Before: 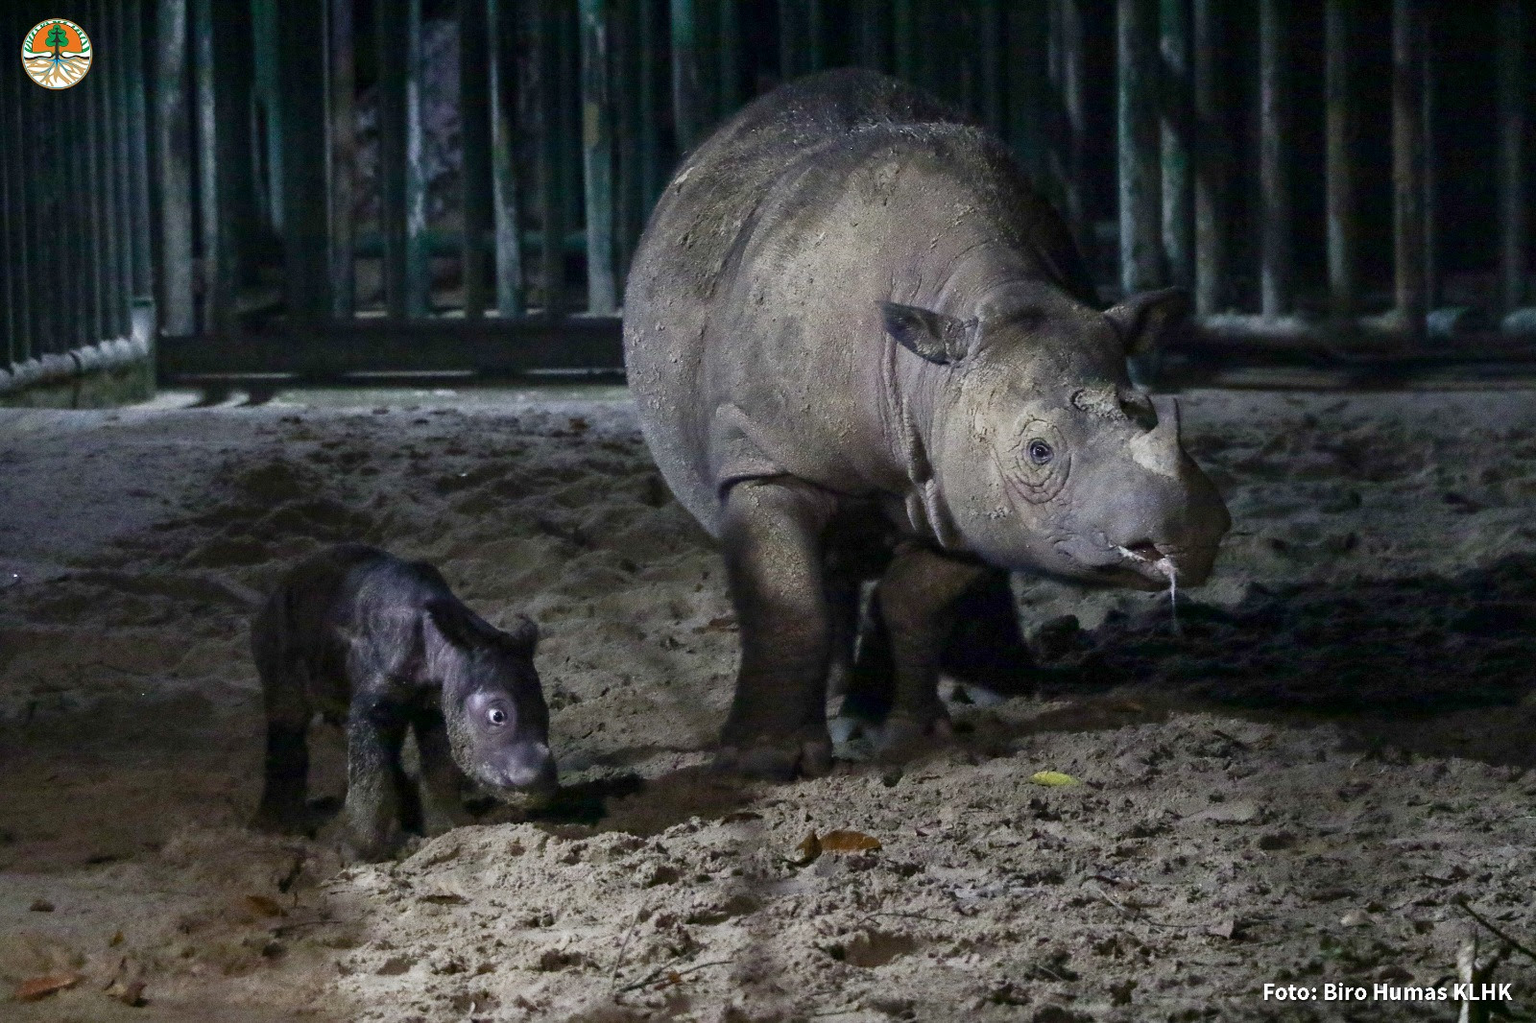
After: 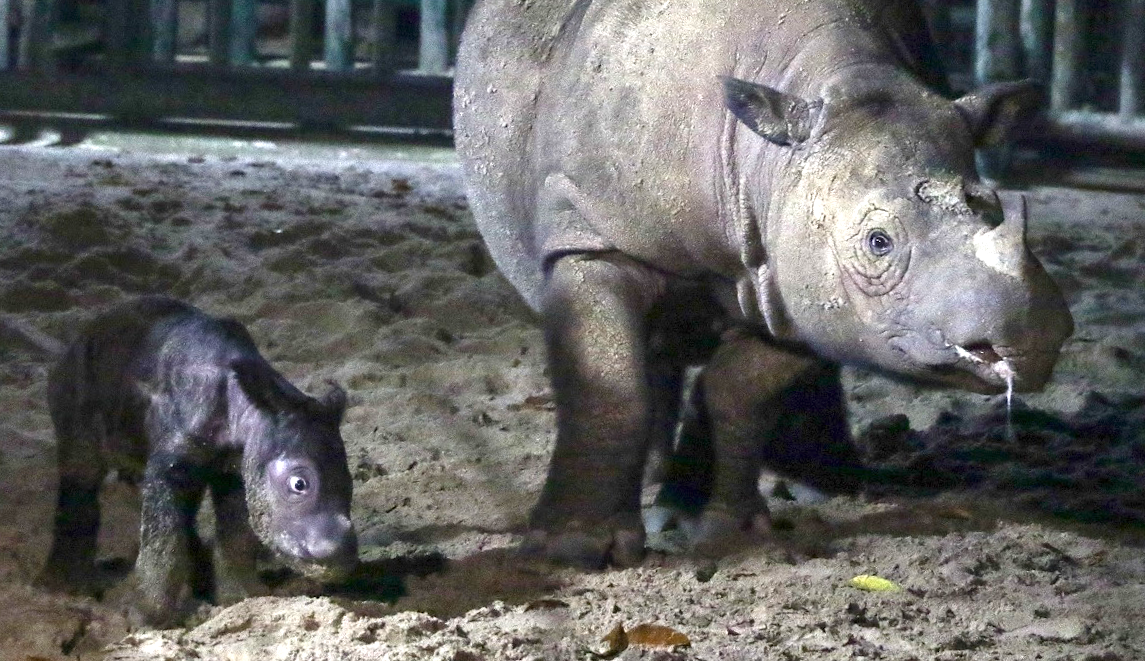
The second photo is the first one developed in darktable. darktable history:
crop and rotate: angle -3.37°, left 9.79%, top 20.73%, right 12.42%, bottom 11.82%
exposure: exposure 1.223 EV, compensate highlight preservation false
